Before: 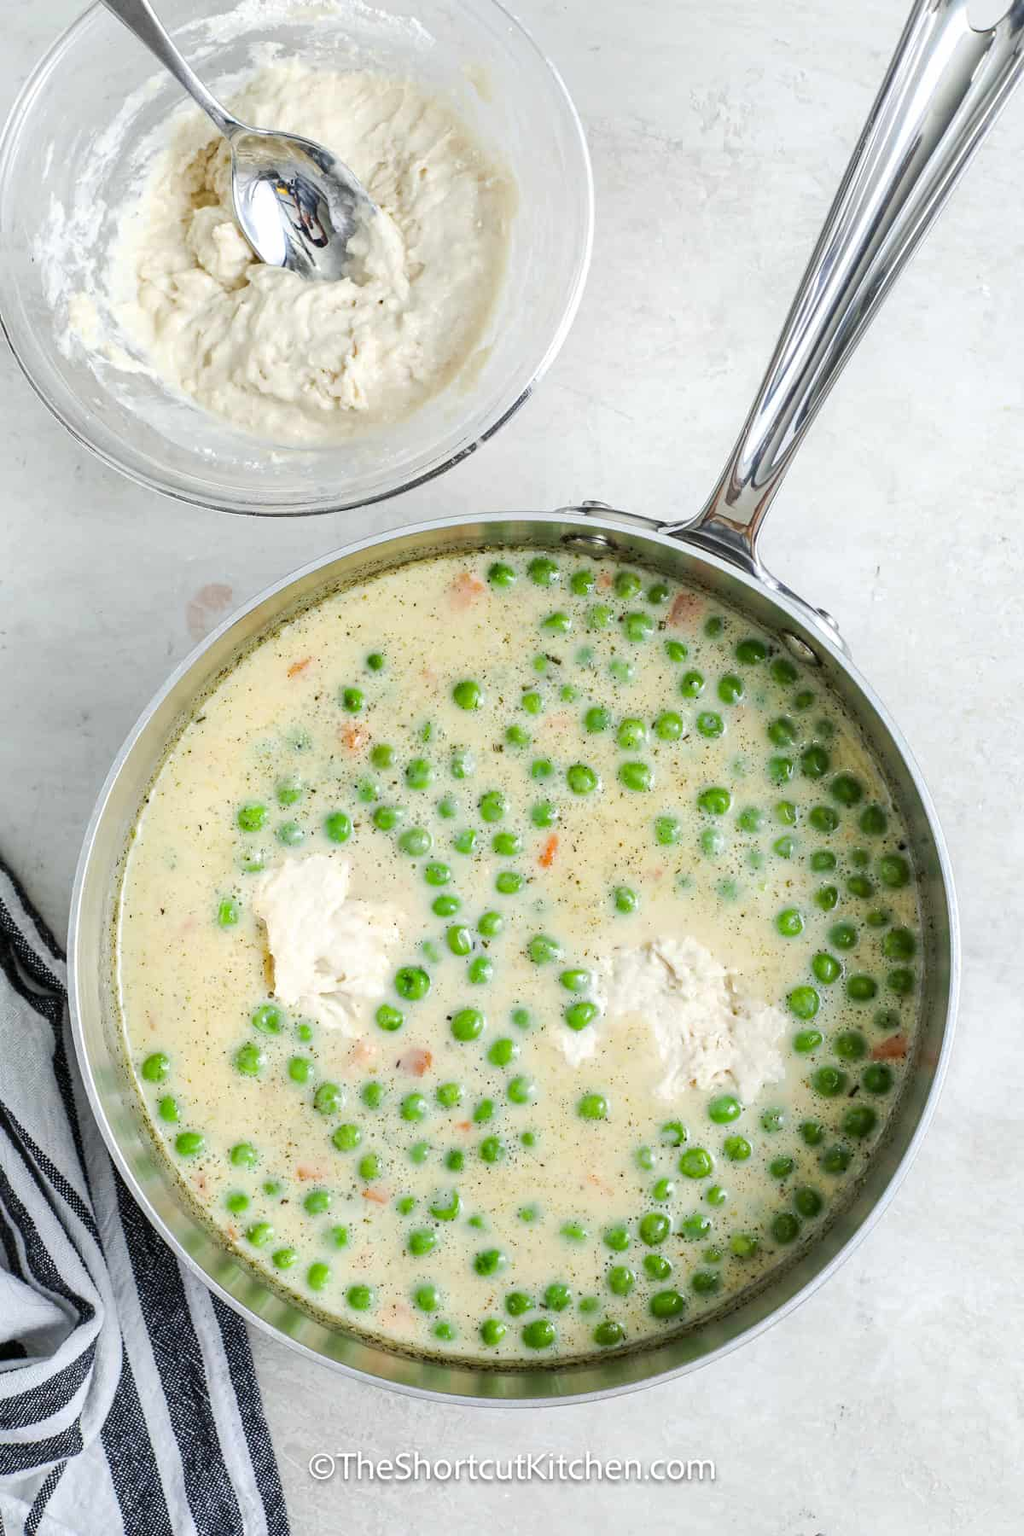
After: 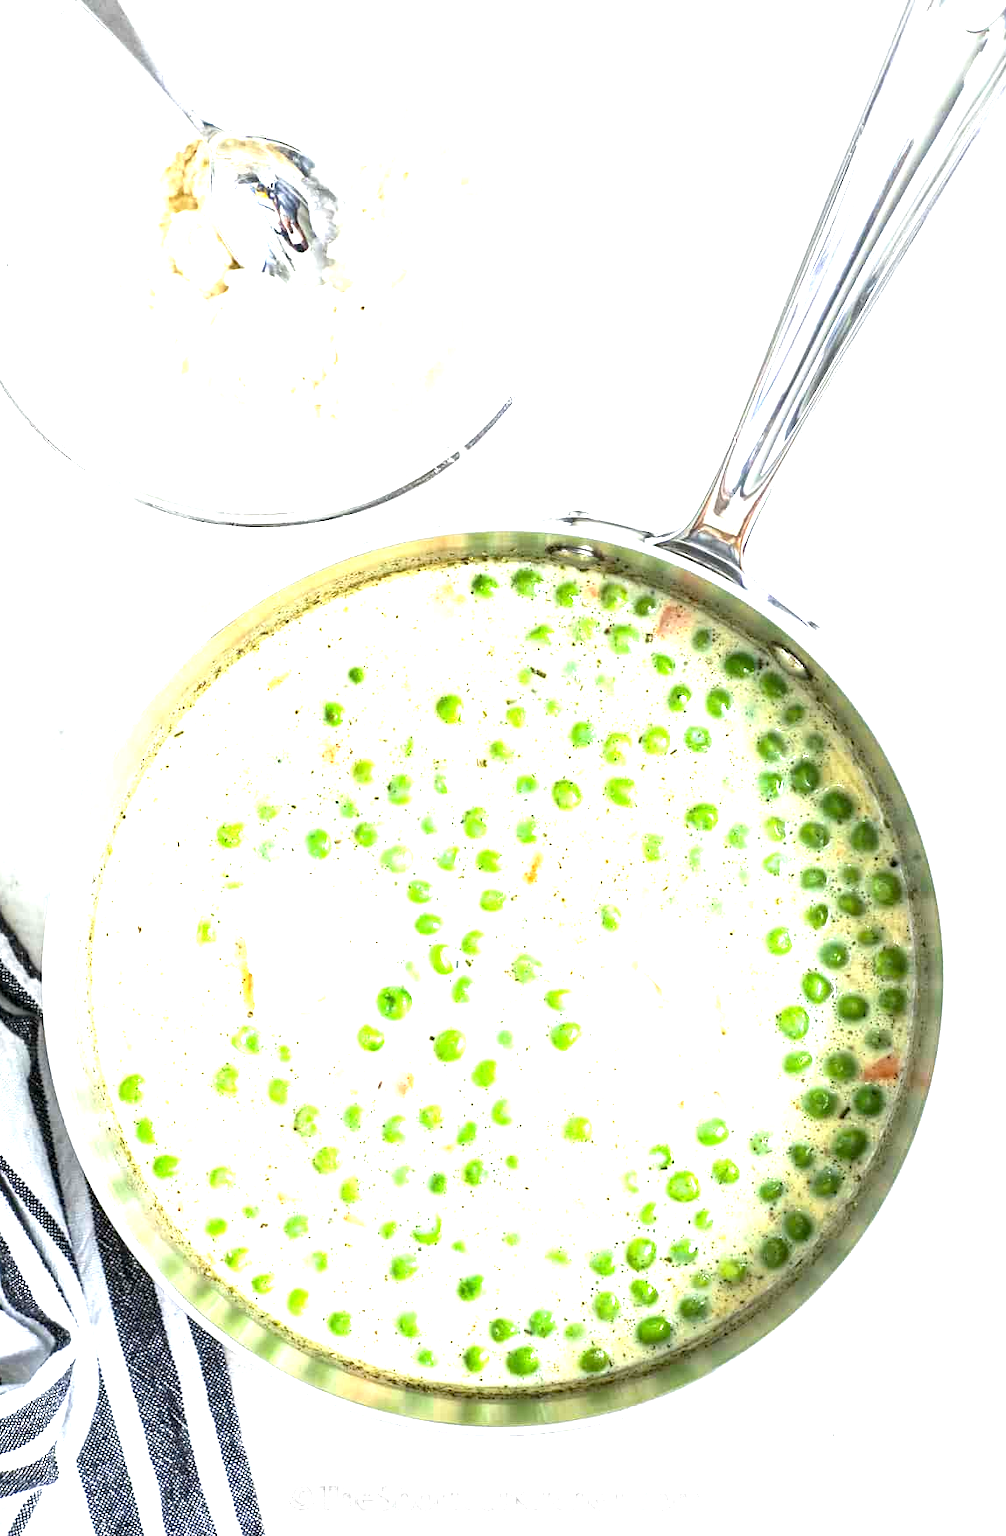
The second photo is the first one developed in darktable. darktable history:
crop and rotate: left 2.515%, right 1.125%, bottom 1.937%
exposure: black level correction 0.001, exposure 1.649 EV, compensate highlight preservation false
